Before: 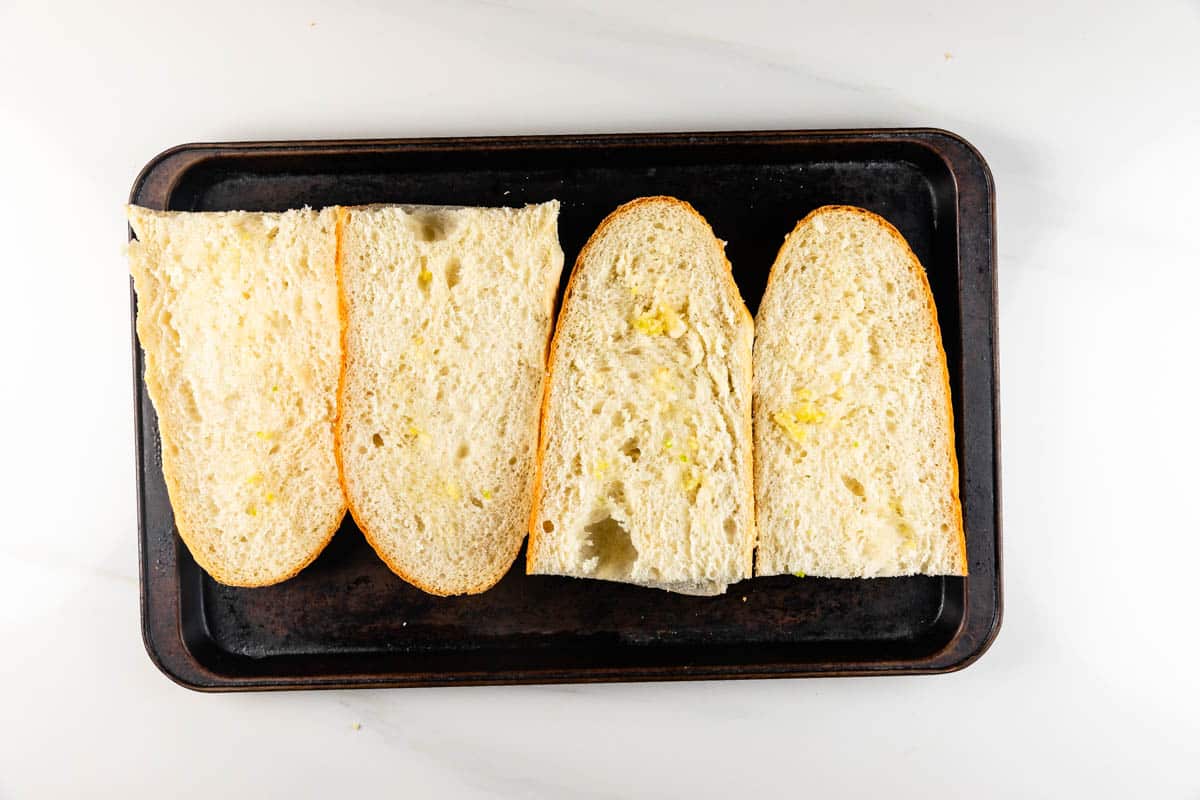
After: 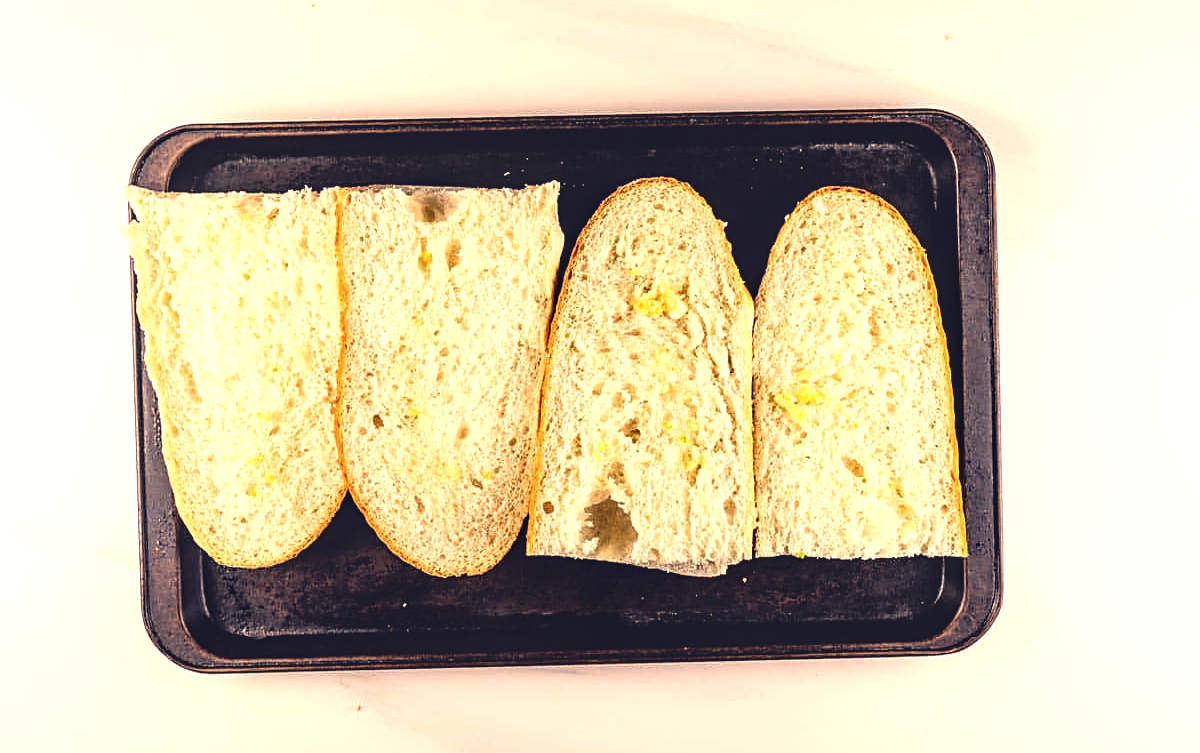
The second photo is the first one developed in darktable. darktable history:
local contrast: on, module defaults
exposure: exposure -0.11 EV, compensate highlight preservation false
tone equalizer: -8 EV -0.778 EV, -7 EV -0.693 EV, -6 EV -0.631 EV, -5 EV -0.383 EV, -3 EV 0.37 EV, -2 EV 0.6 EV, -1 EV 0.678 EV, +0 EV 0.741 EV, mask exposure compensation -0.506 EV
color correction: highlights a* 19.73, highlights b* 27.08, shadows a* 3.31, shadows b* -17.92, saturation 0.756
sharpen: on, module defaults
crop and rotate: top 2.584%, bottom 3.214%
